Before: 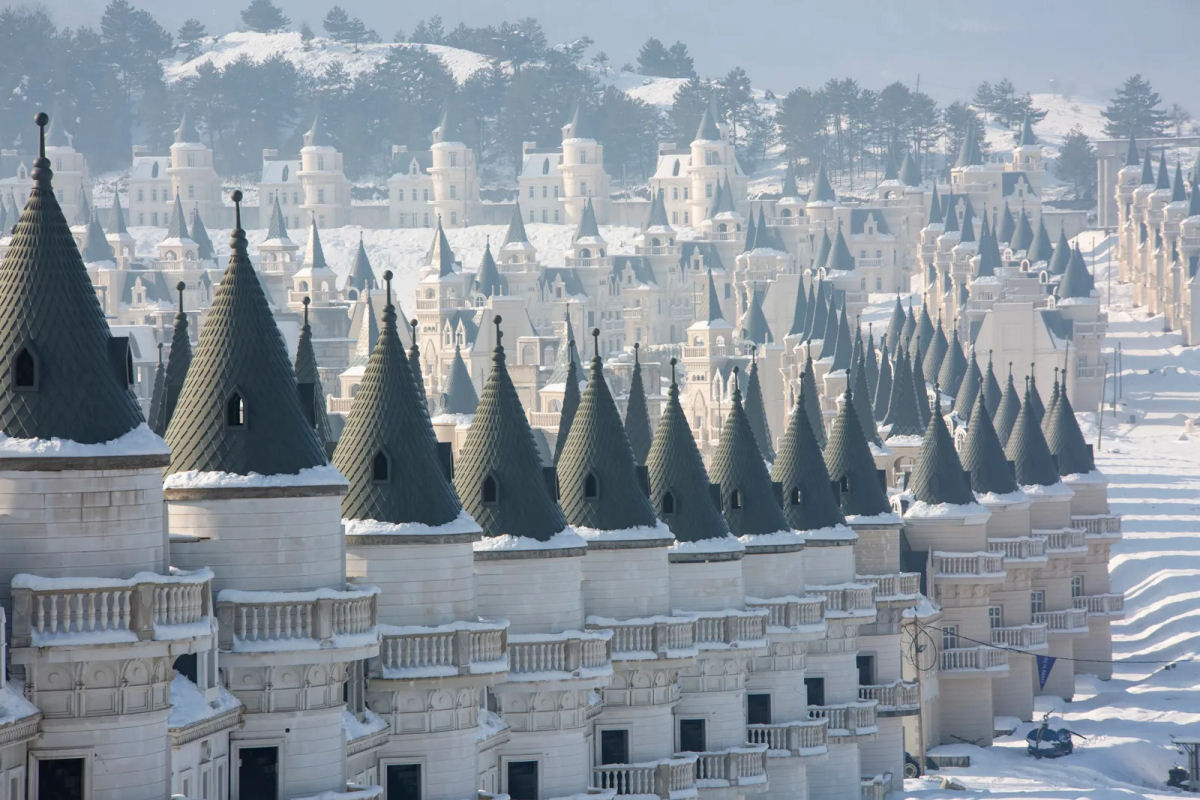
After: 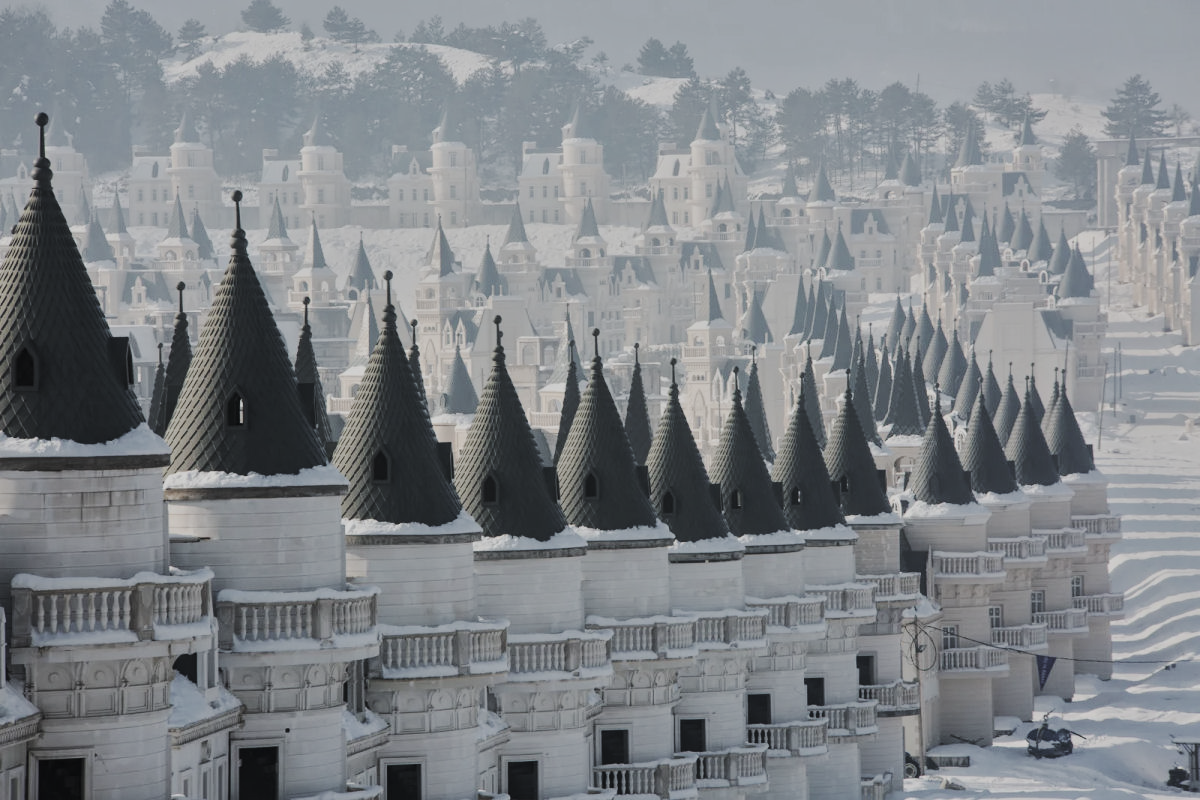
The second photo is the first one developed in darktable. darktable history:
base curve: curves: ch0 [(0, 0) (0.028, 0.03) (0.121, 0.232) (0.46, 0.748) (0.859, 0.968) (1, 1)], preserve colors none
contrast brightness saturation: brightness 0.18, saturation -0.5
white balance: emerald 1
tone equalizer: -8 EV -2 EV, -7 EV -2 EV, -6 EV -2 EV, -5 EV -2 EV, -4 EV -2 EV, -3 EV -2 EV, -2 EV -2 EV, -1 EV -1.63 EV, +0 EV -2 EV
